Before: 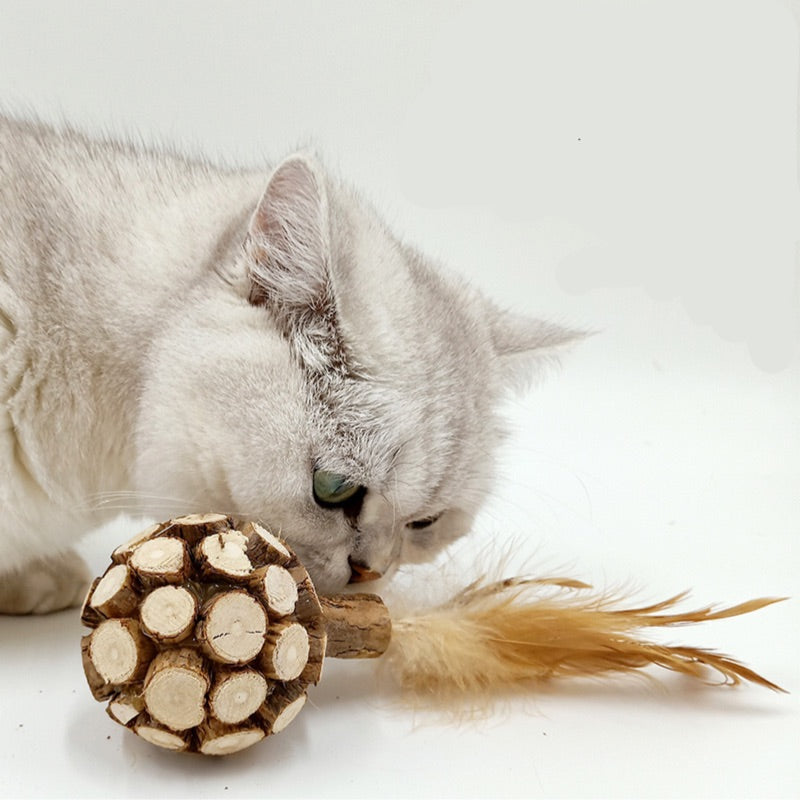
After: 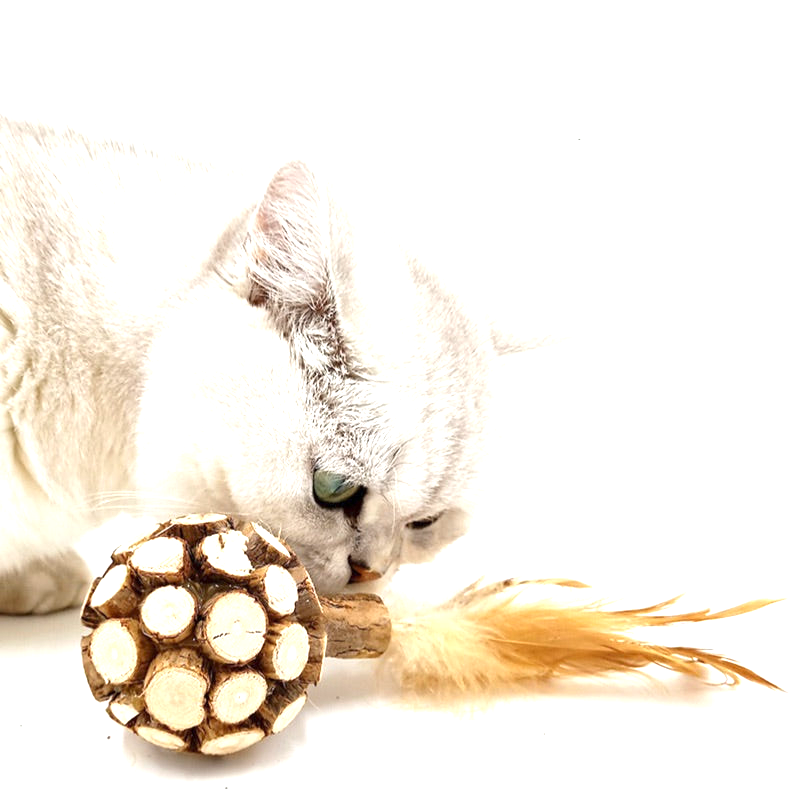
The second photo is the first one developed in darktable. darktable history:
exposure: exposure 1.094 EV, compensate exposure bias true, compensate highlight preservation false
